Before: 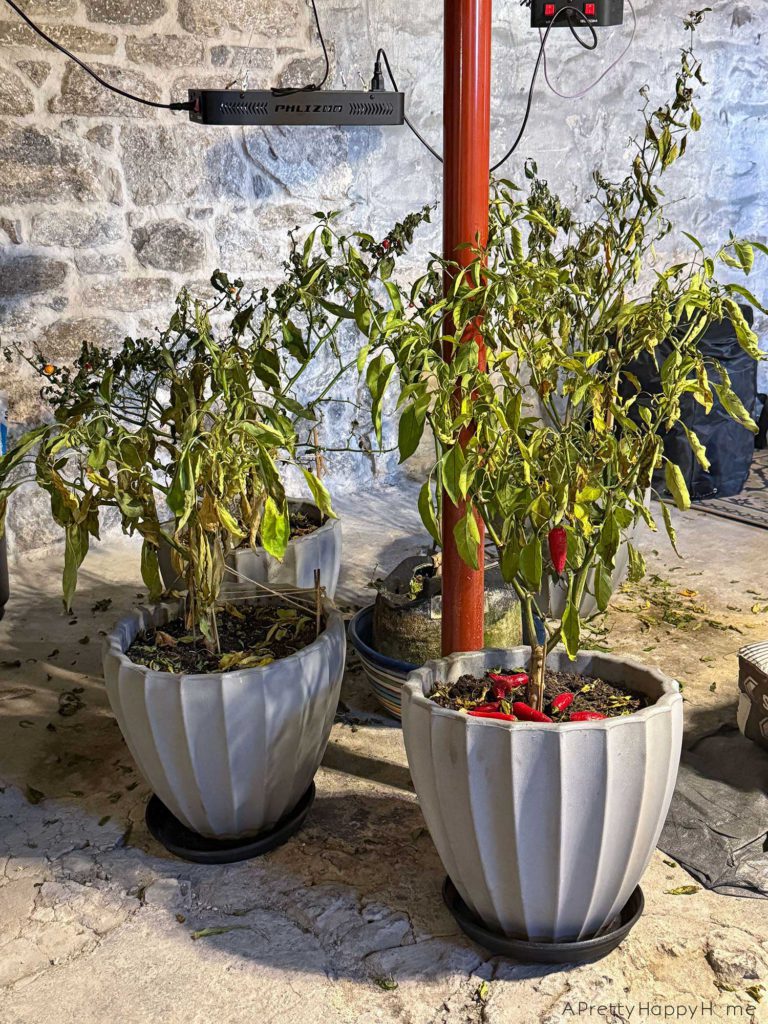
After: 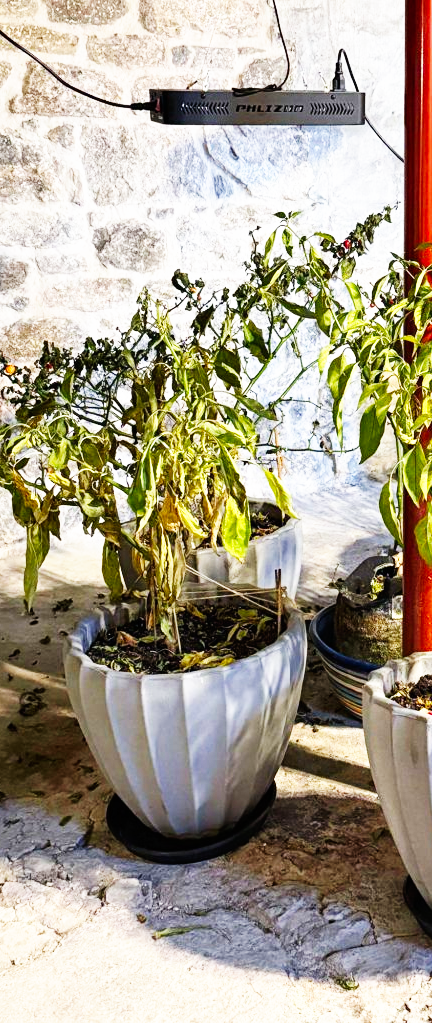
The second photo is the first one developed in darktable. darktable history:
crop: left 5.114%, right 38.589%
base curve: curves: ch0 [(0, 0) (0.007, 0.004) (0.027, 0.03) (0.046, 0.07) (0.207, 0.54) (0.442, 0.872) (0.673, 0.972) (1, 1)], preserve colors none
